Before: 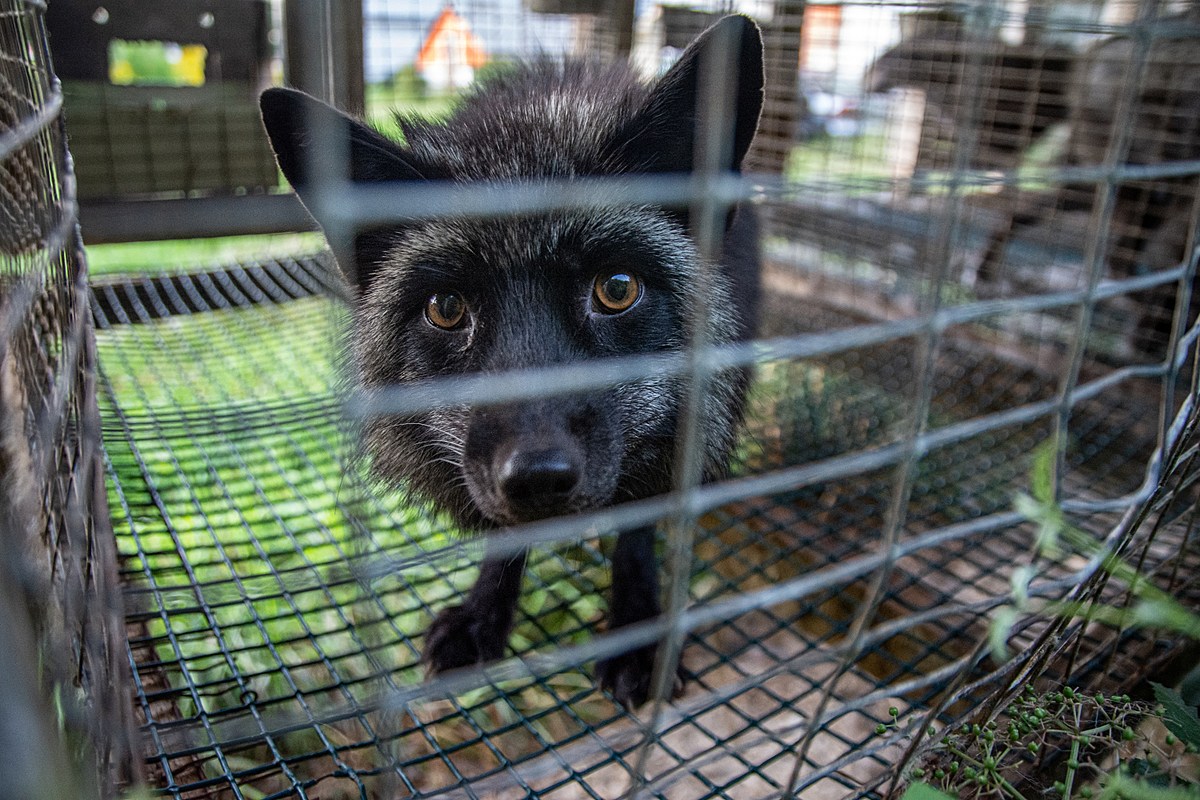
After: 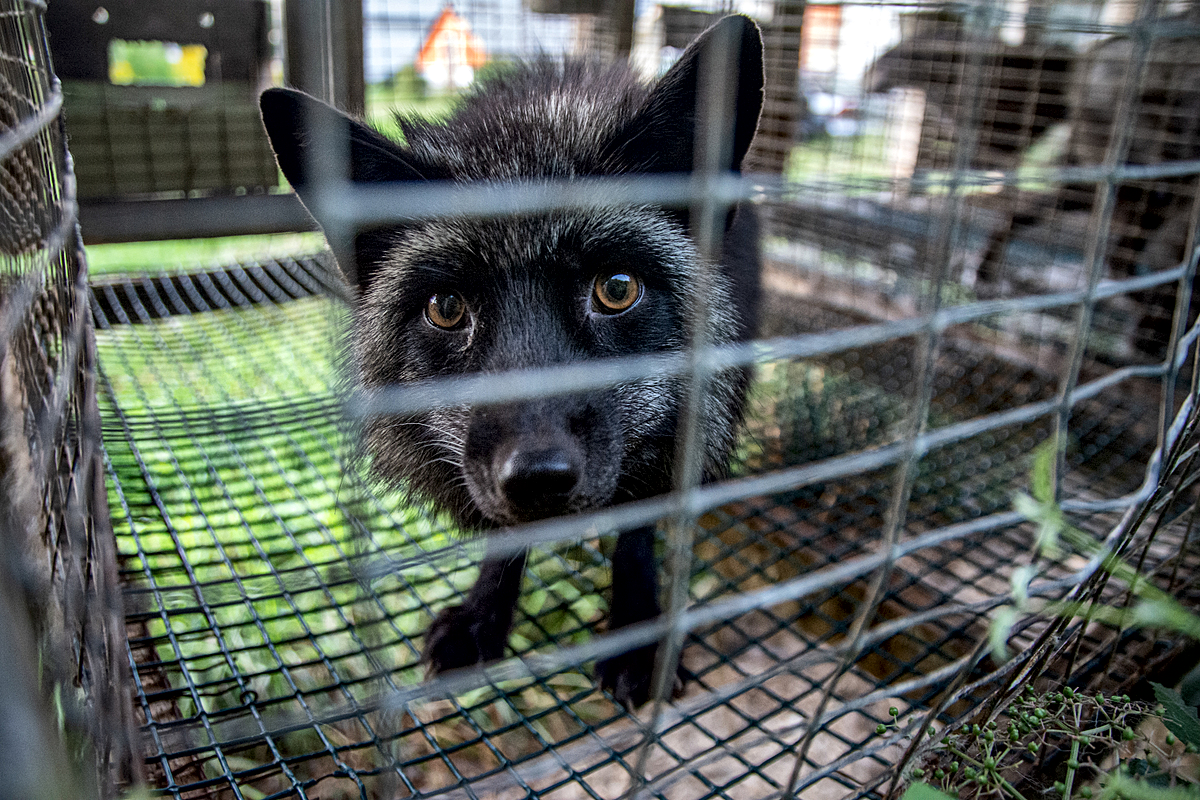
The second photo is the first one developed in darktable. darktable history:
local contrast: mode bilateral grid, contrast 50, coarseness 50, detail 150%, midtone range 0.2
